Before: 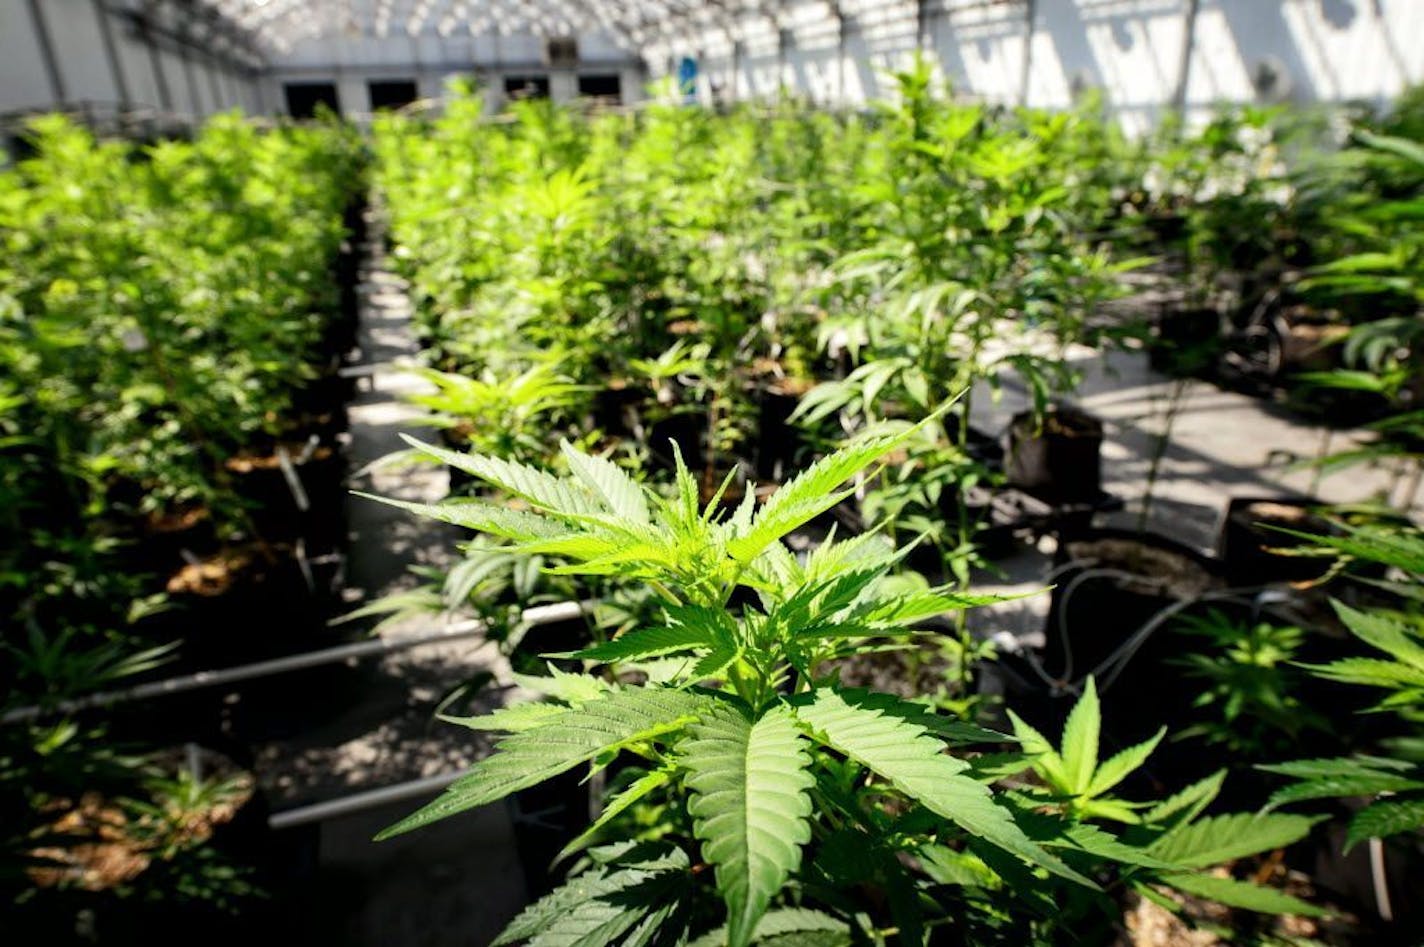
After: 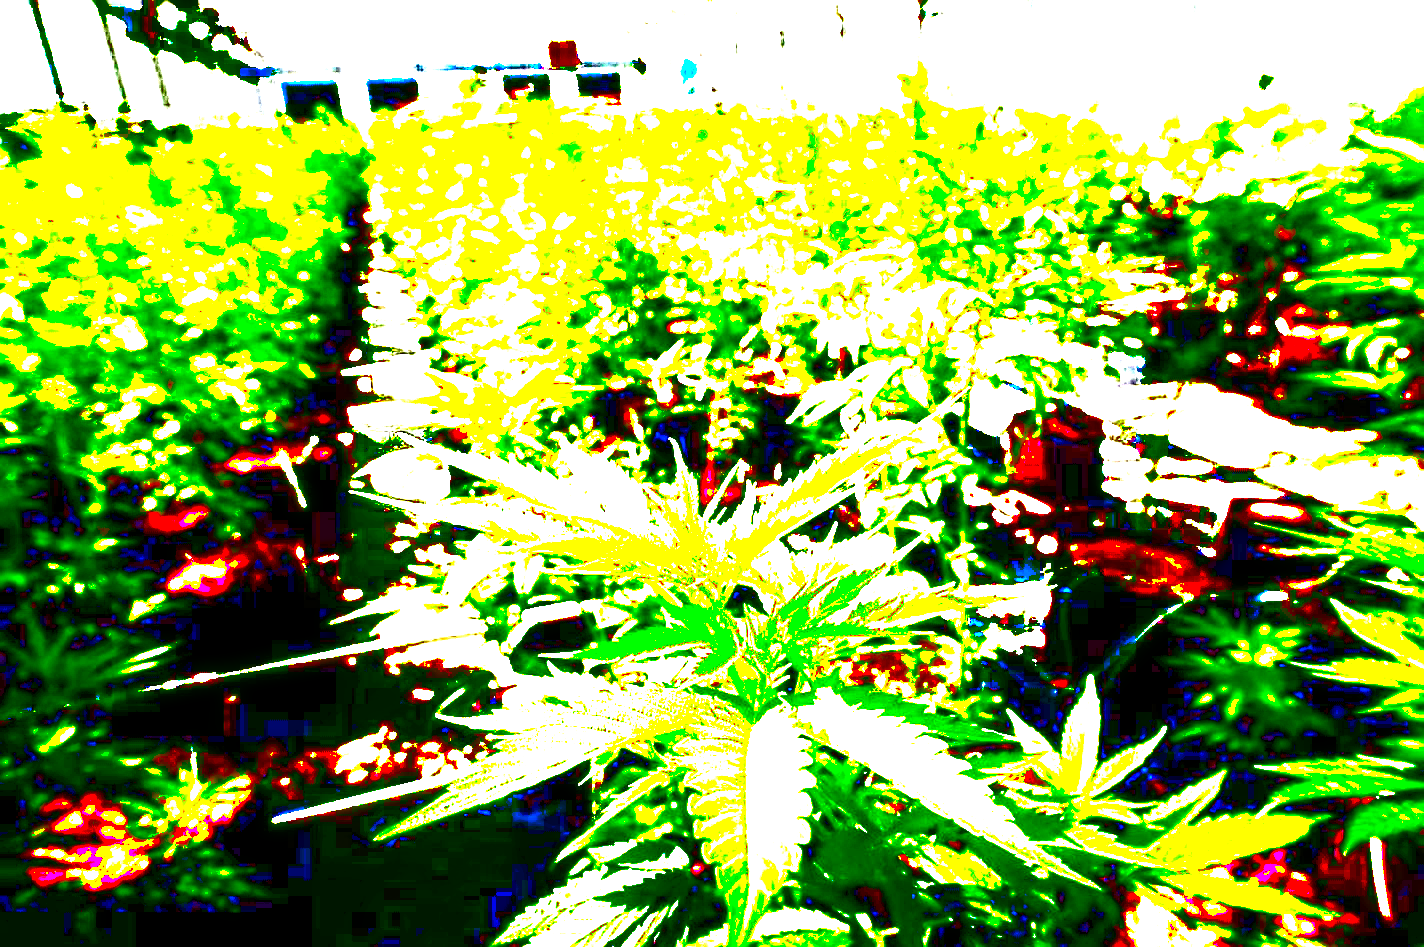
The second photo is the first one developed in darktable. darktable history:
exposure: black level correction 0.099, exposure 3.046 EV, compensate exposure bias true, compensate highlight preservation false
local contrast: mode bilateral grid, contrast 19, coarseness 50, detail 119%, midtone range 0.2
sharpen: amount 1.997
haze removal: strength -0.108, compatibility mode true
